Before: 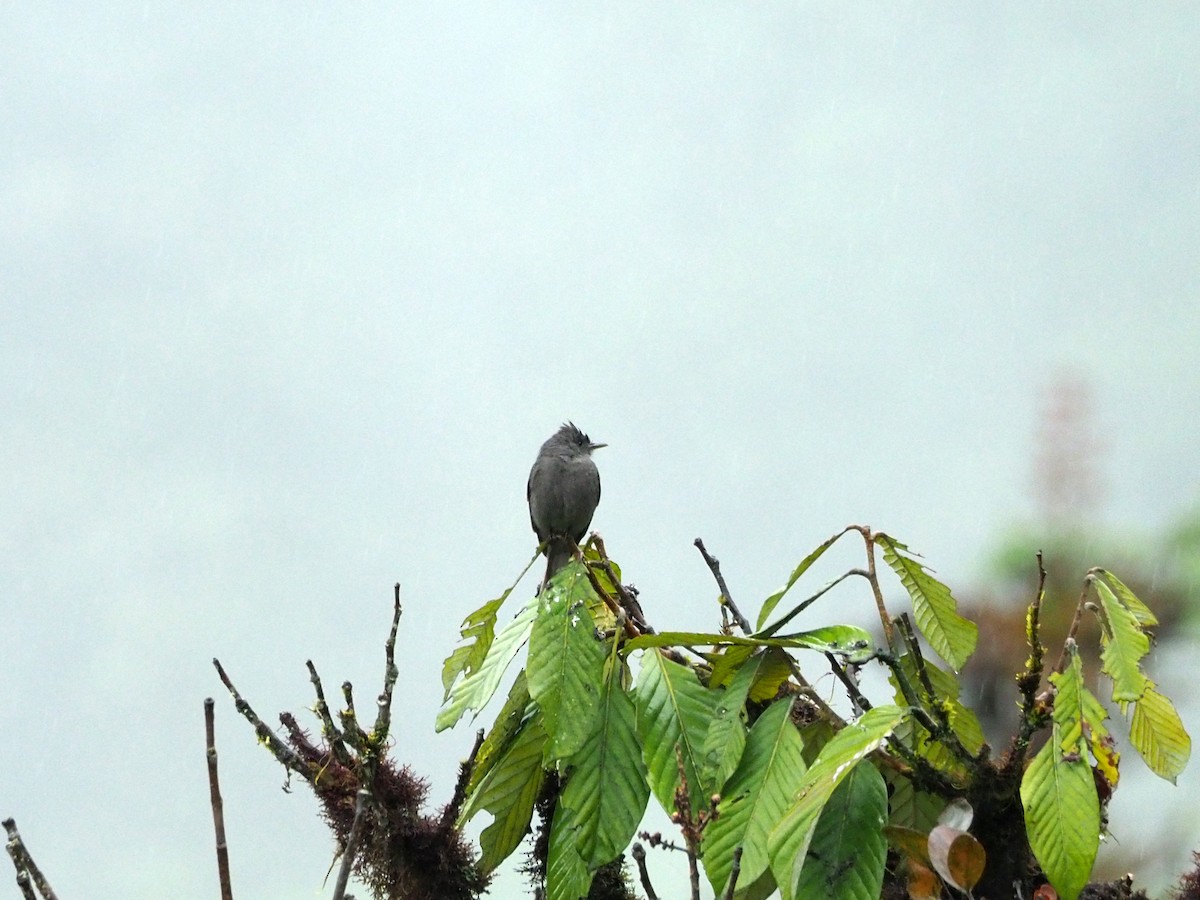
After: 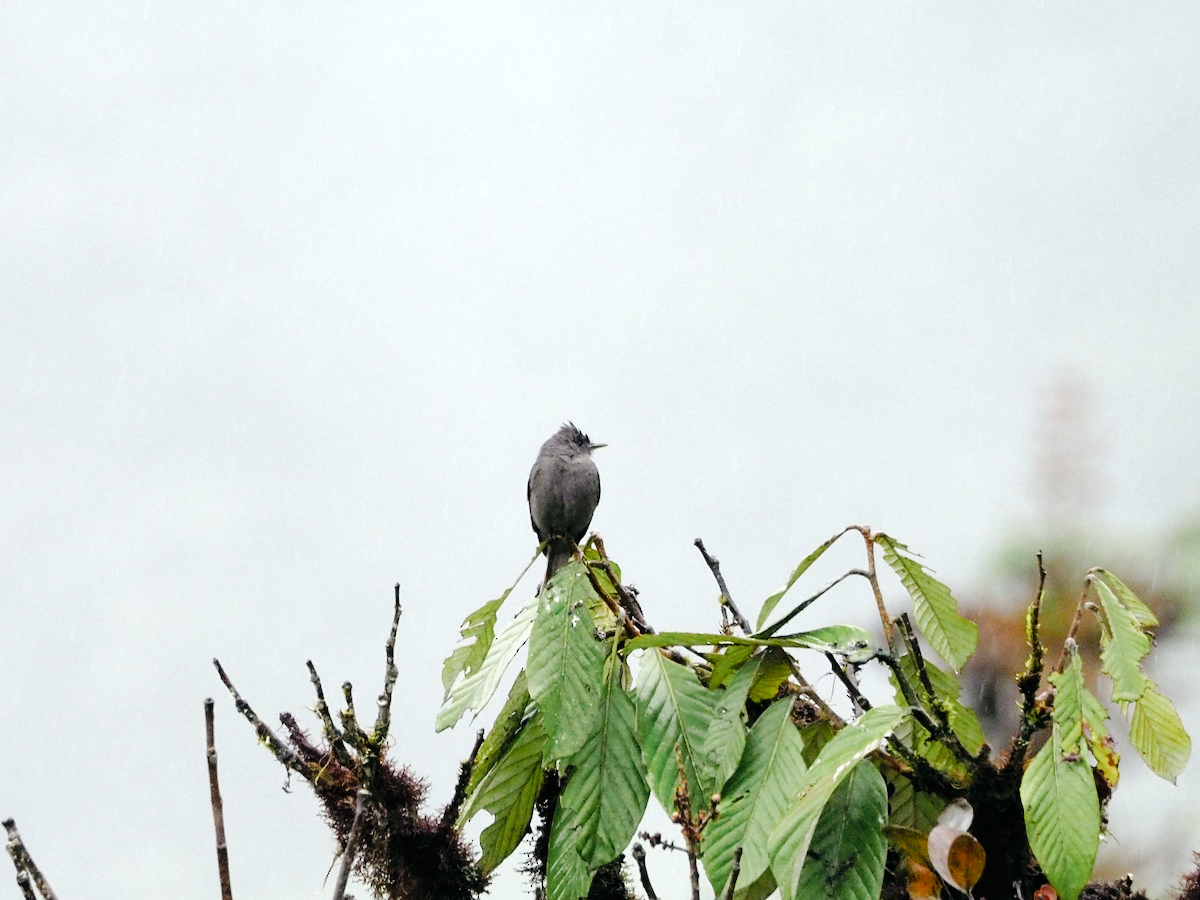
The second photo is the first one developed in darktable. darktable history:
tone curve: curves: ch0 [(0, 0) (0.003, 0.013) (0.011, 0.012) (0.025, 0.011) (0.044, 0.016) (0.069, 0.029) (0.1, 0.045) (0.136, 0.074) (0.177, 0.123) (0.224, 0.207) (0.277, 0.313) (0.335, 0.414) (0.399, 0.509) (0.468, 0.599) (0.543, 0.663) (0.623, 0.728) (0.709, 0.79) (0.801, 0.854) (0.898, 0.925) (1, 1)], preserve colors none
color look up table: target L [93.7, 89.81, 87.77, 86.02, 73.9, 70.68, 59.47, 60.21, 61.85, 37.8, 39.74, 21.94, 200.34, 101.25, 86.28, 76.6, 67.55, 57.05, 51.89, 48.13, 46.56, 41.58, 38.69, 30.31, 27.96, 15.21, 84.47, 84.05, 72.49, 71.73, 70.13, 67.58, 56.91, 55.73, 52.73, 40.12, 37.58, 35.92, 27.37, 28.44, 14, 4.192, 83.68, 79.82, 74.41, 66.34, 44.29, 22.6, 2.478], target a [-8.652, -17.88, -24.24, -27.35, -1.903, -33.17, -42.57, -23.37, -20.81, -25.4, -6.391, -14.59, 0, 0, -4.346, 25.27, 39.2, 15.83, 23.8, 61.03, 62.6, 29.69, 33.75, 7.374, 27.59, 4.086, 4.399, 26.5, 14.94, 44.2, 53.31, 34.19, 42.46, 16.2, 63.38, 24.14, 2.093, 40.82, 33.46, 20.74, 26.27, 12.46, -18.44, -24.94, -2.99, -10.98, -16.92, -1.397, -6.419], target b [33.87, 12.62, 35.7, 13.81, 36.98, 14.69, 32.62, 47.64, 9.884, 19.72, 28.21, 13.54, 0, -0.001, 70.3, 6.679, 57.94, 54.16, 26.48, 47.5, 21.5, 36.72, 10.29, 1.745, 28.25, 16.53, -16.48, -16.56, -33.5, -25.9, -34.04, -36.8, -0.17, -8.26, -12.52, -29.67, -43.61, -55.35, 3.267, -67.55, -37.27, -8.755, -19.55, -5.551, -2.325, -33.11, -15.98, -16.23, -3.387], num patches 49
